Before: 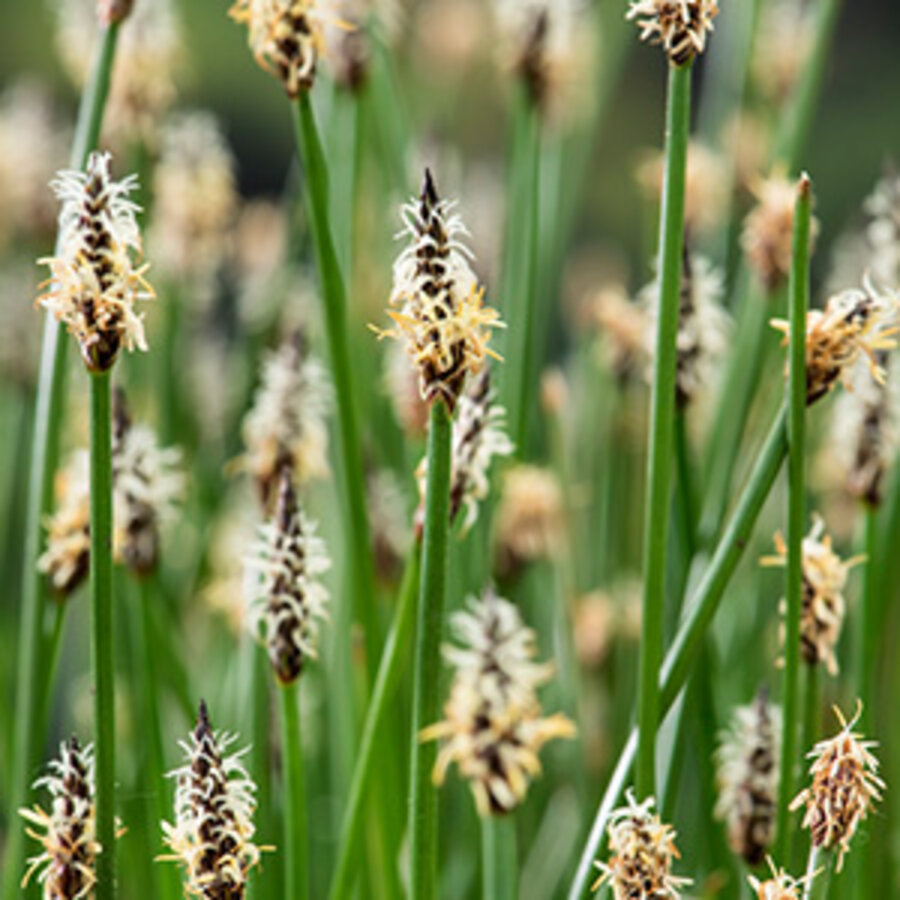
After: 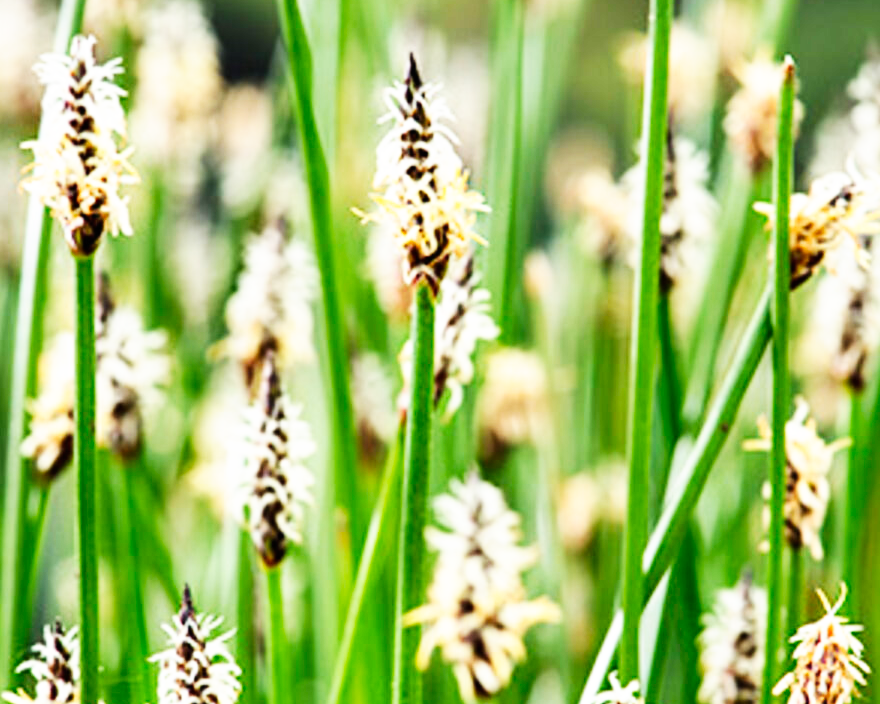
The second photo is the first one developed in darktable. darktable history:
tone equalizer: mask exposure compensation -0.507 EV
base curve: curves: ch0 [(0, 0) (0.007, 0.004) (0.027, 0.03) (0.046, 0.07) (0.207, 0.54) (0.442, 0.872) (0.673, 0.972) (1, 1)], preserve colors none
crop and rotate: left 1.822%, top 12.935%, right 0.31%, bottom 8.749%
